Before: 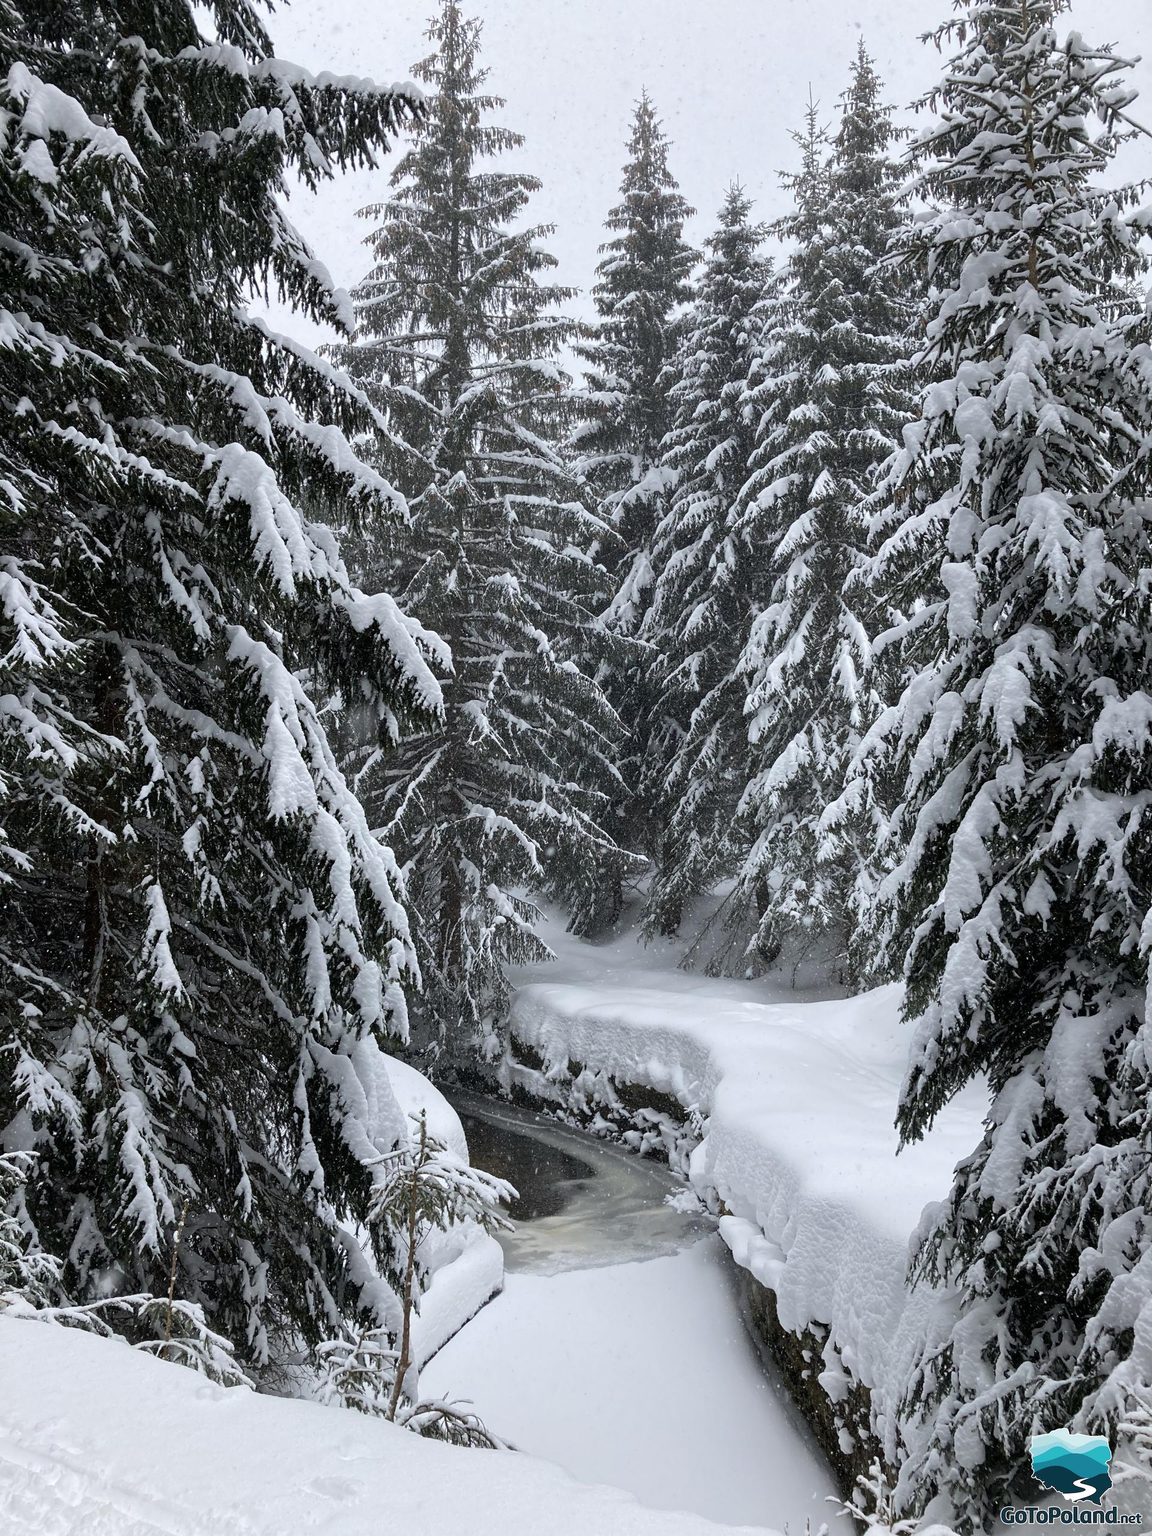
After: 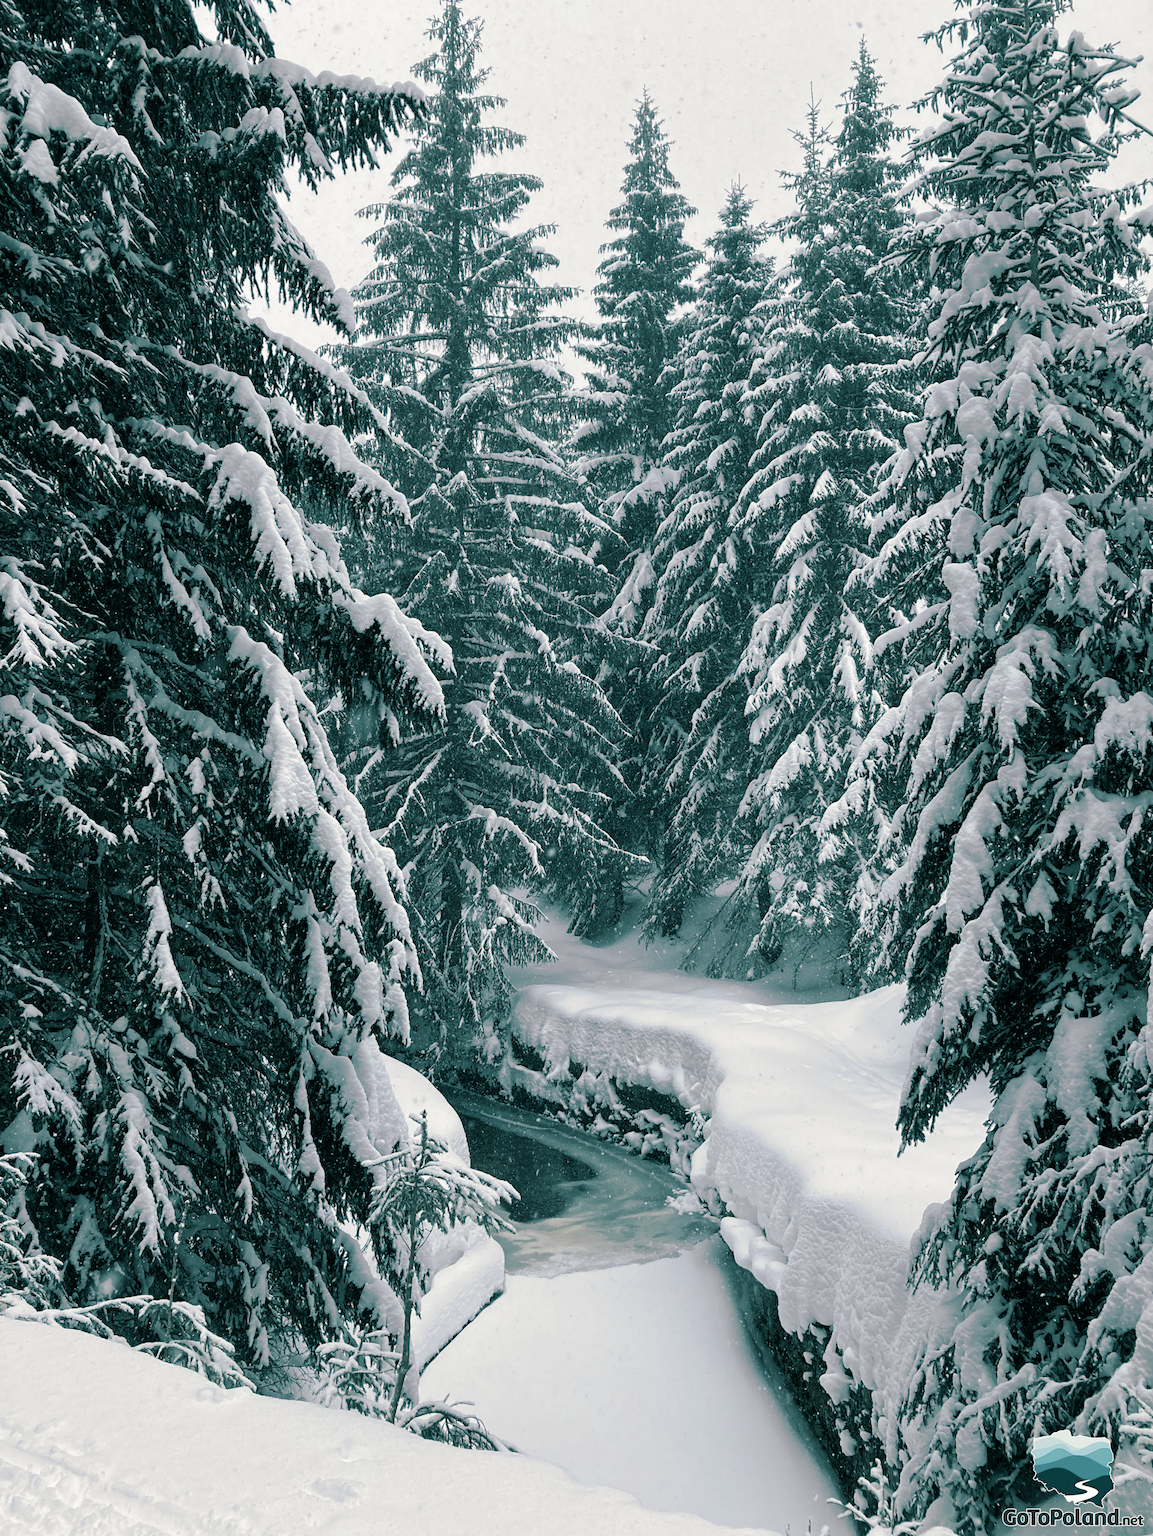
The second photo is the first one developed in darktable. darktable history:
color correction: saturation 0.57
split-toning: shadows › hue 186.43°, highlights › hue 49.29°, compress 30.29%
crop: top 0.05%, bottom 0.098%
